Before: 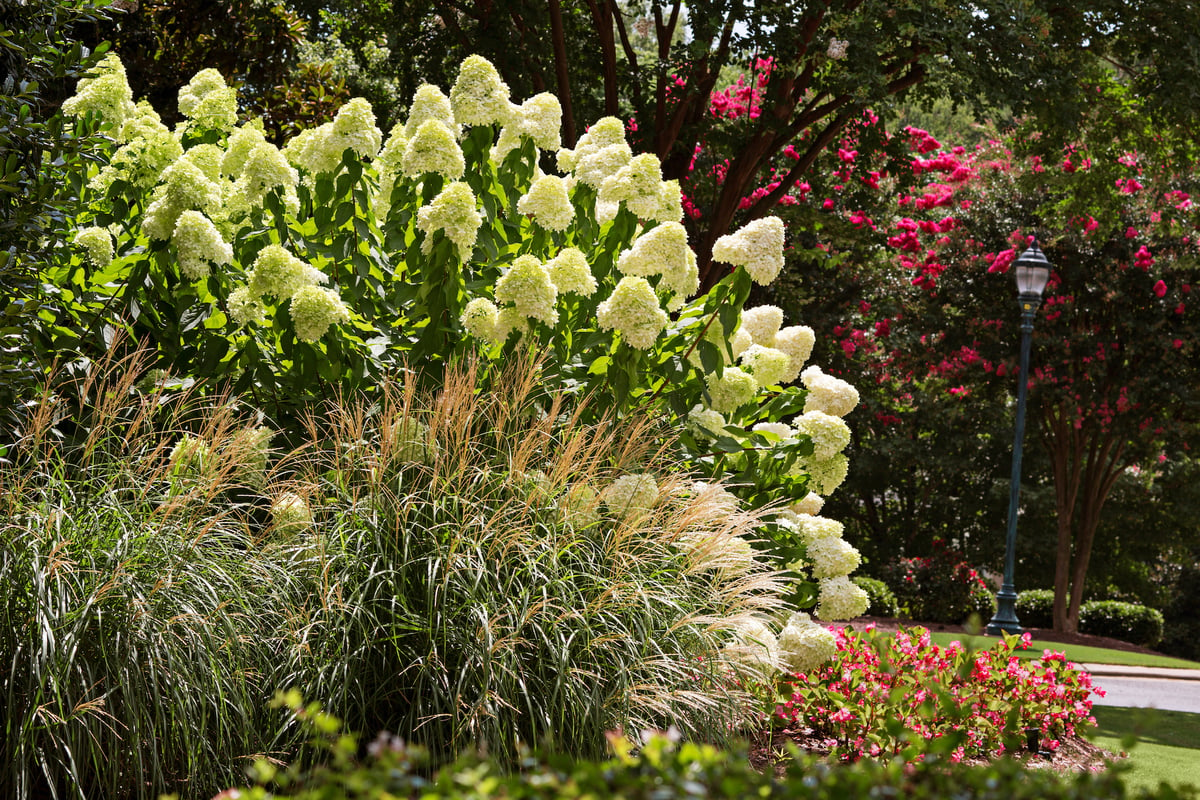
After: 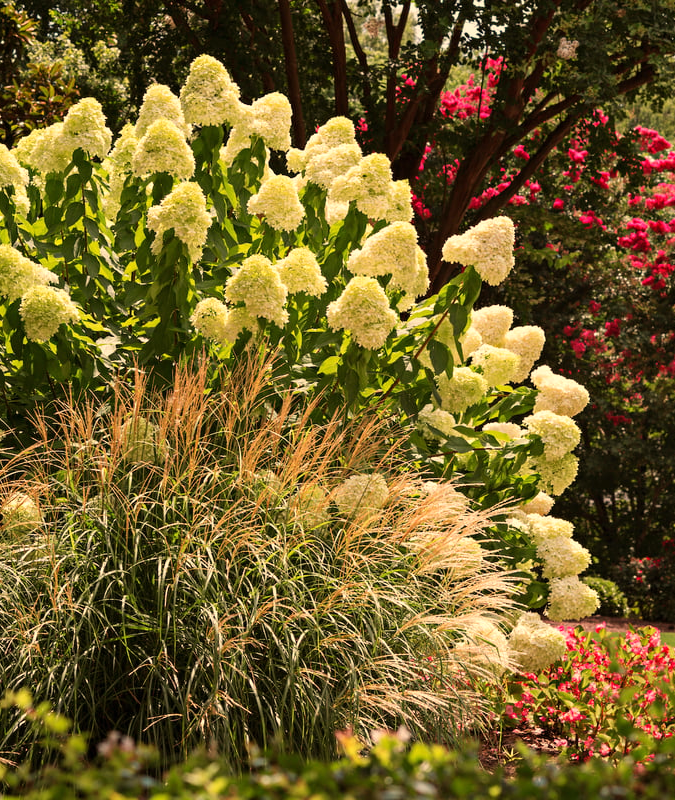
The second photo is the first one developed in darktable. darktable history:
white balance: red 1.138, green 0.996, blue 0.812
color correction: highlights a* 0.003, highlights b* -0.283
crop and rotate: left 22.516%, right 21.234%
